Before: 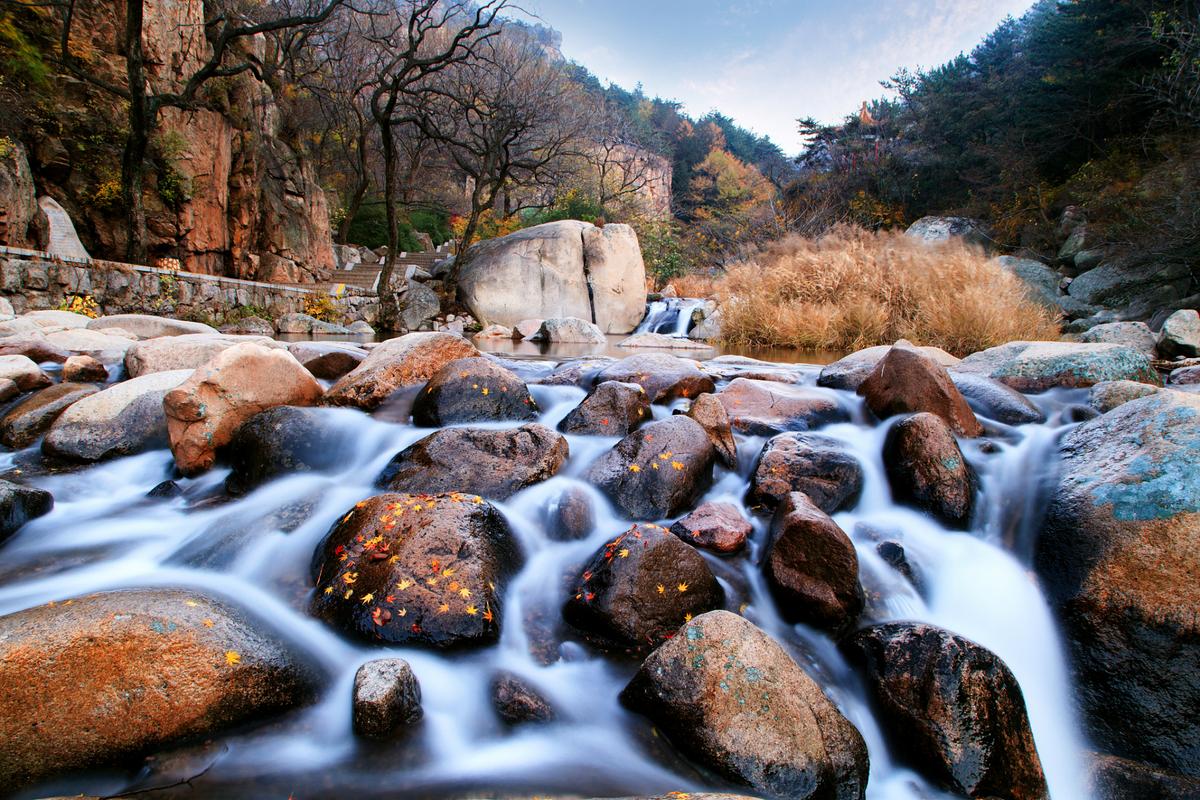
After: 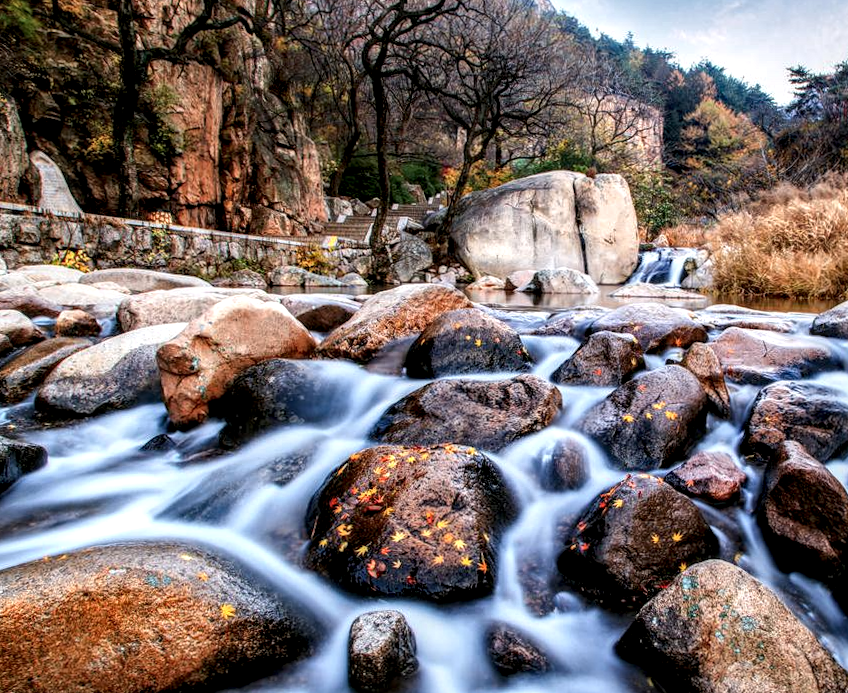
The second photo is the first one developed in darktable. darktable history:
crop: top 5.803%, right 27.864%, bottom 5.804%
local contrast: highlights 0%, shadows 0%, detail 182%
rotate and perspective: rotation -0.45°, automatic cropping original format, crop left 0.008, crop right 0.992, crop top 0.012, crop bottom 0.988
